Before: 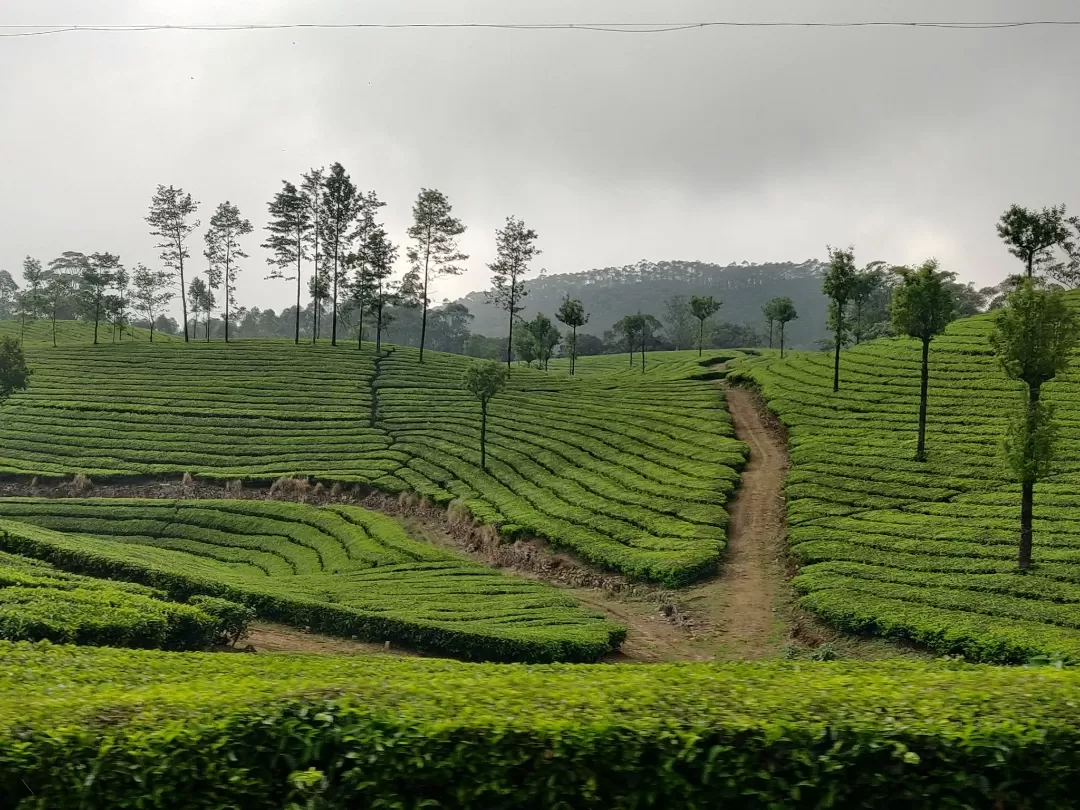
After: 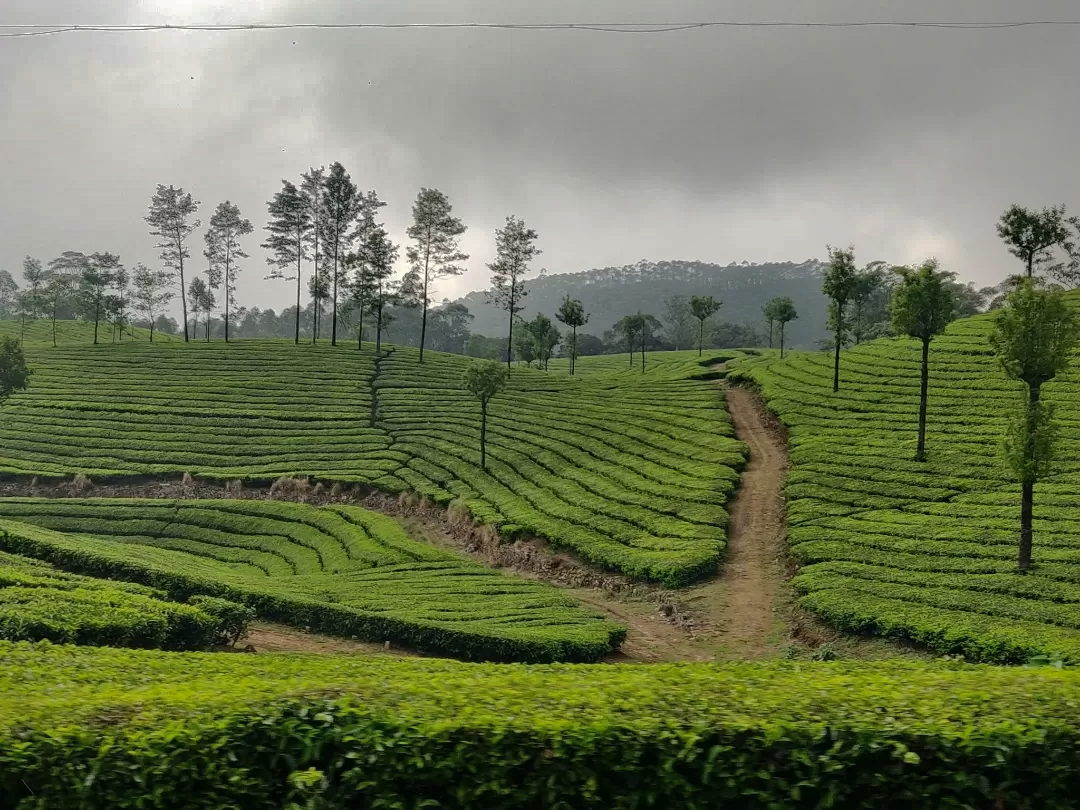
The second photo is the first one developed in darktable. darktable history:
shadows and highlights: shadows 25, highlights -69.47
